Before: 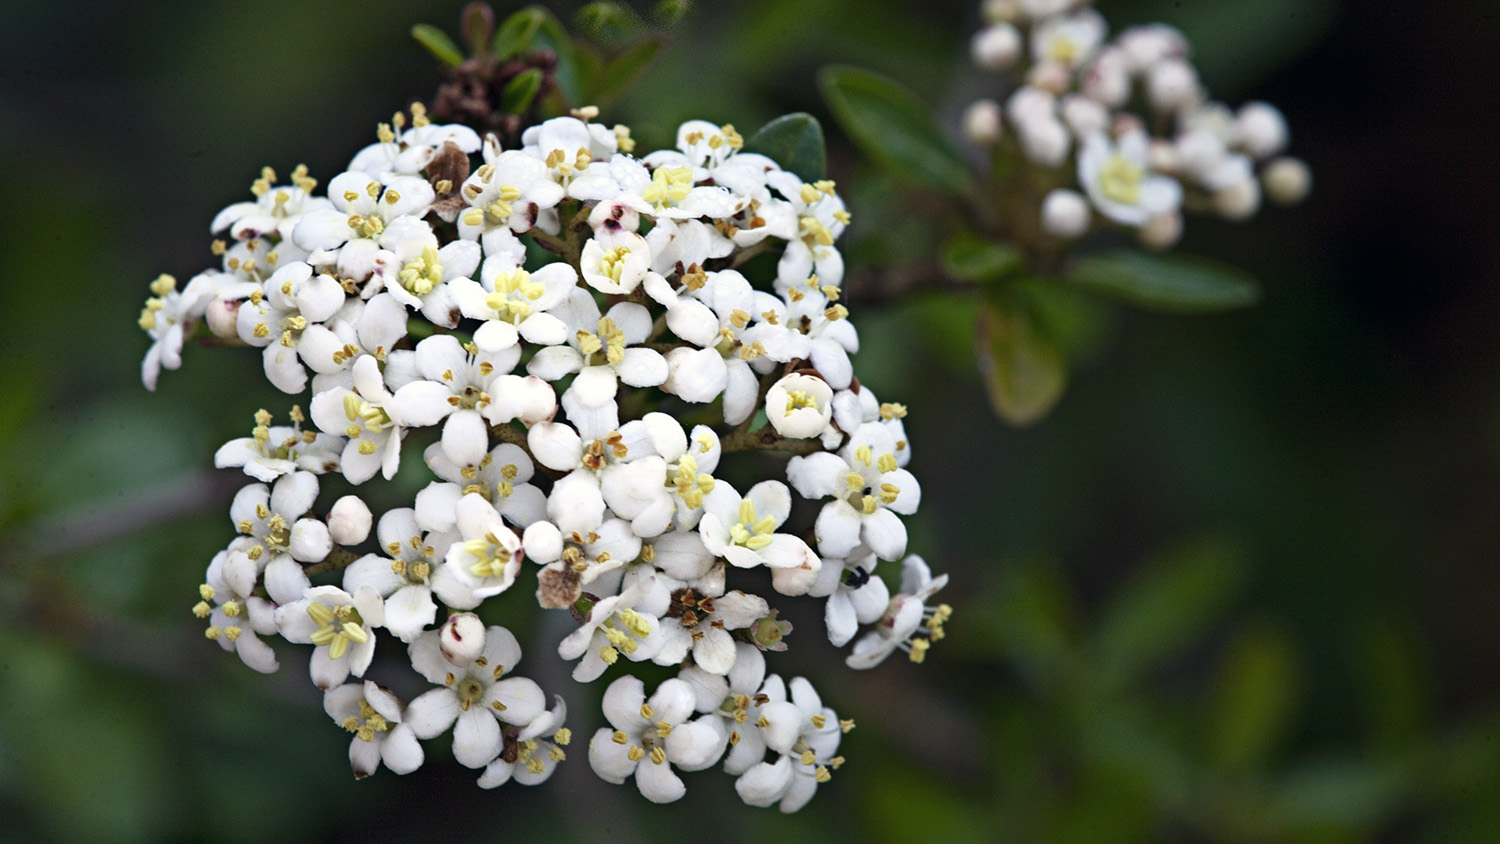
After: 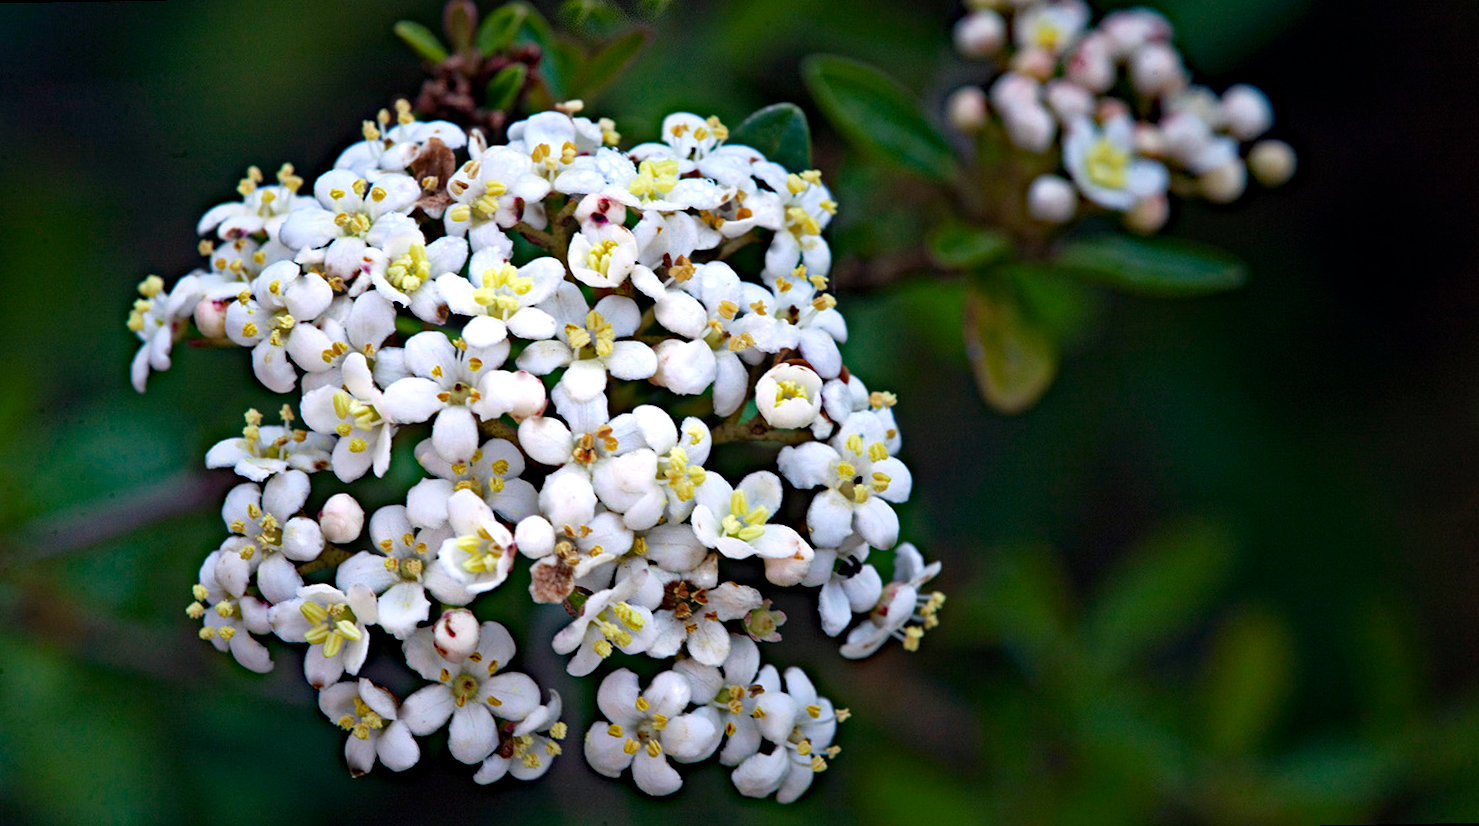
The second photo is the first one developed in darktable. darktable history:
color calibration: illuminant as shot in camera, x 0.358, y 0.373, temperature 4628.91 K
rotate and perspective: rotation -1°, crop left 0.011, crop right 0.989, crop top 0.025, crop bottom 0.975
haze removal: strength 0.53, distance 0.925, compatibility mode true, adaptive false
